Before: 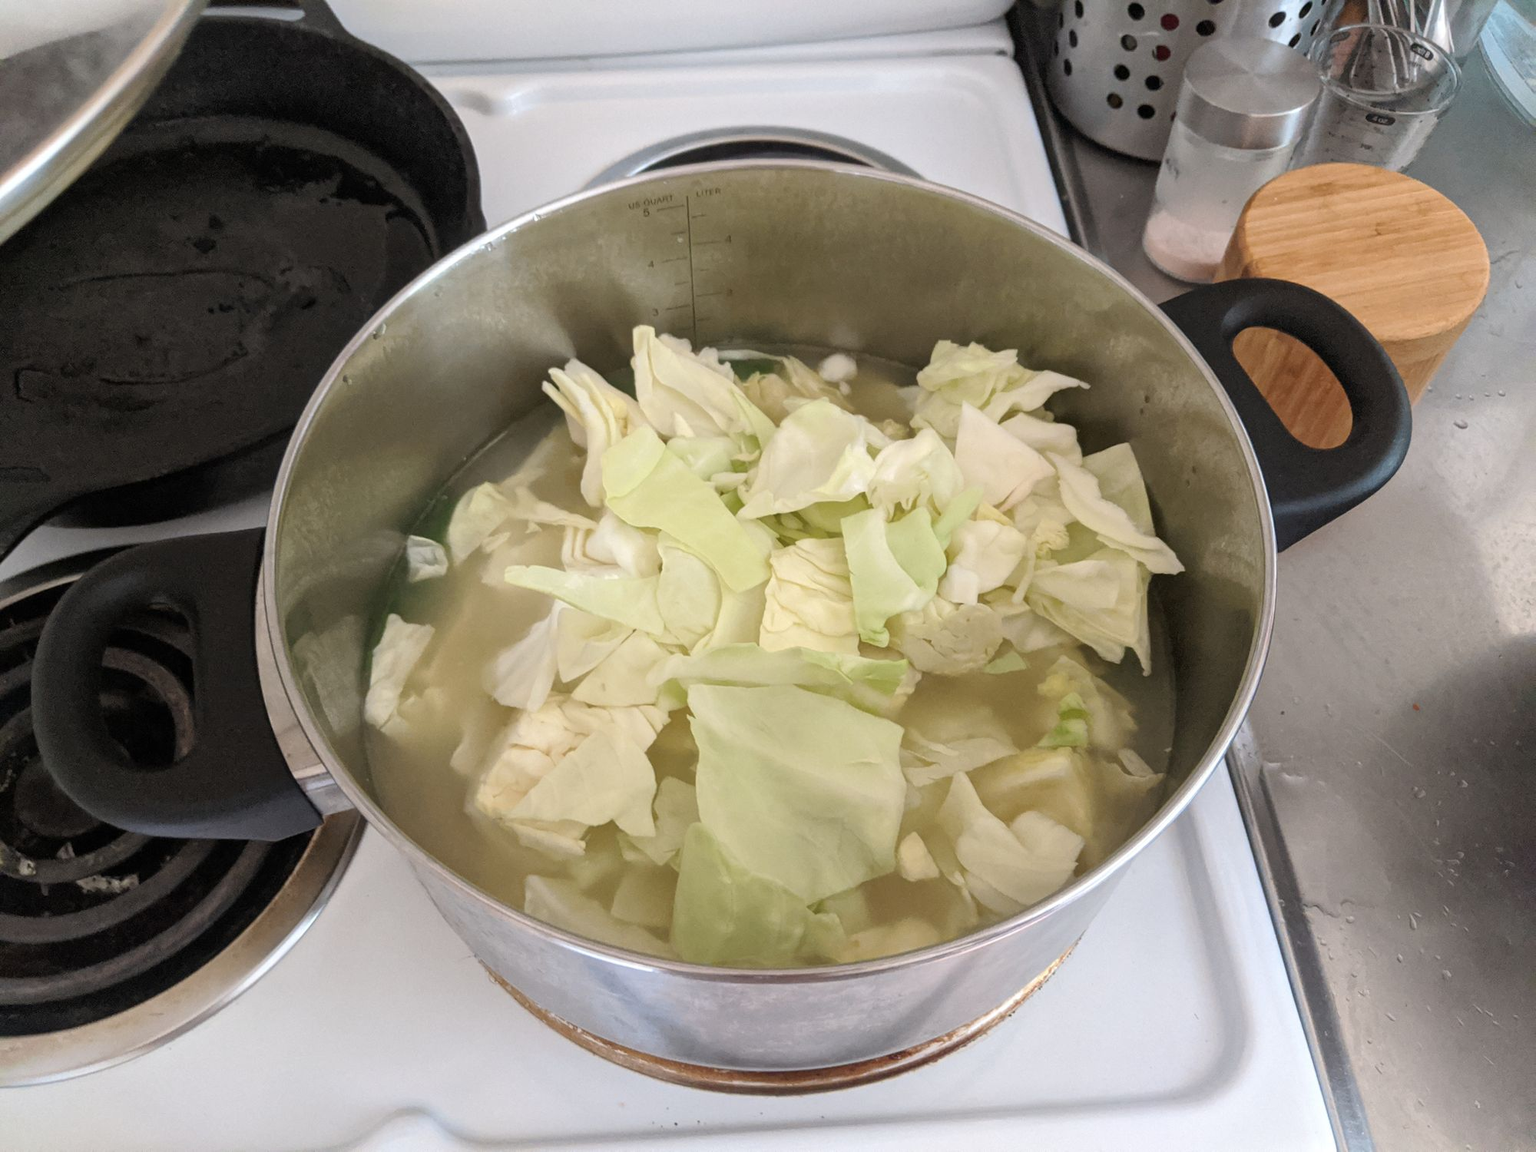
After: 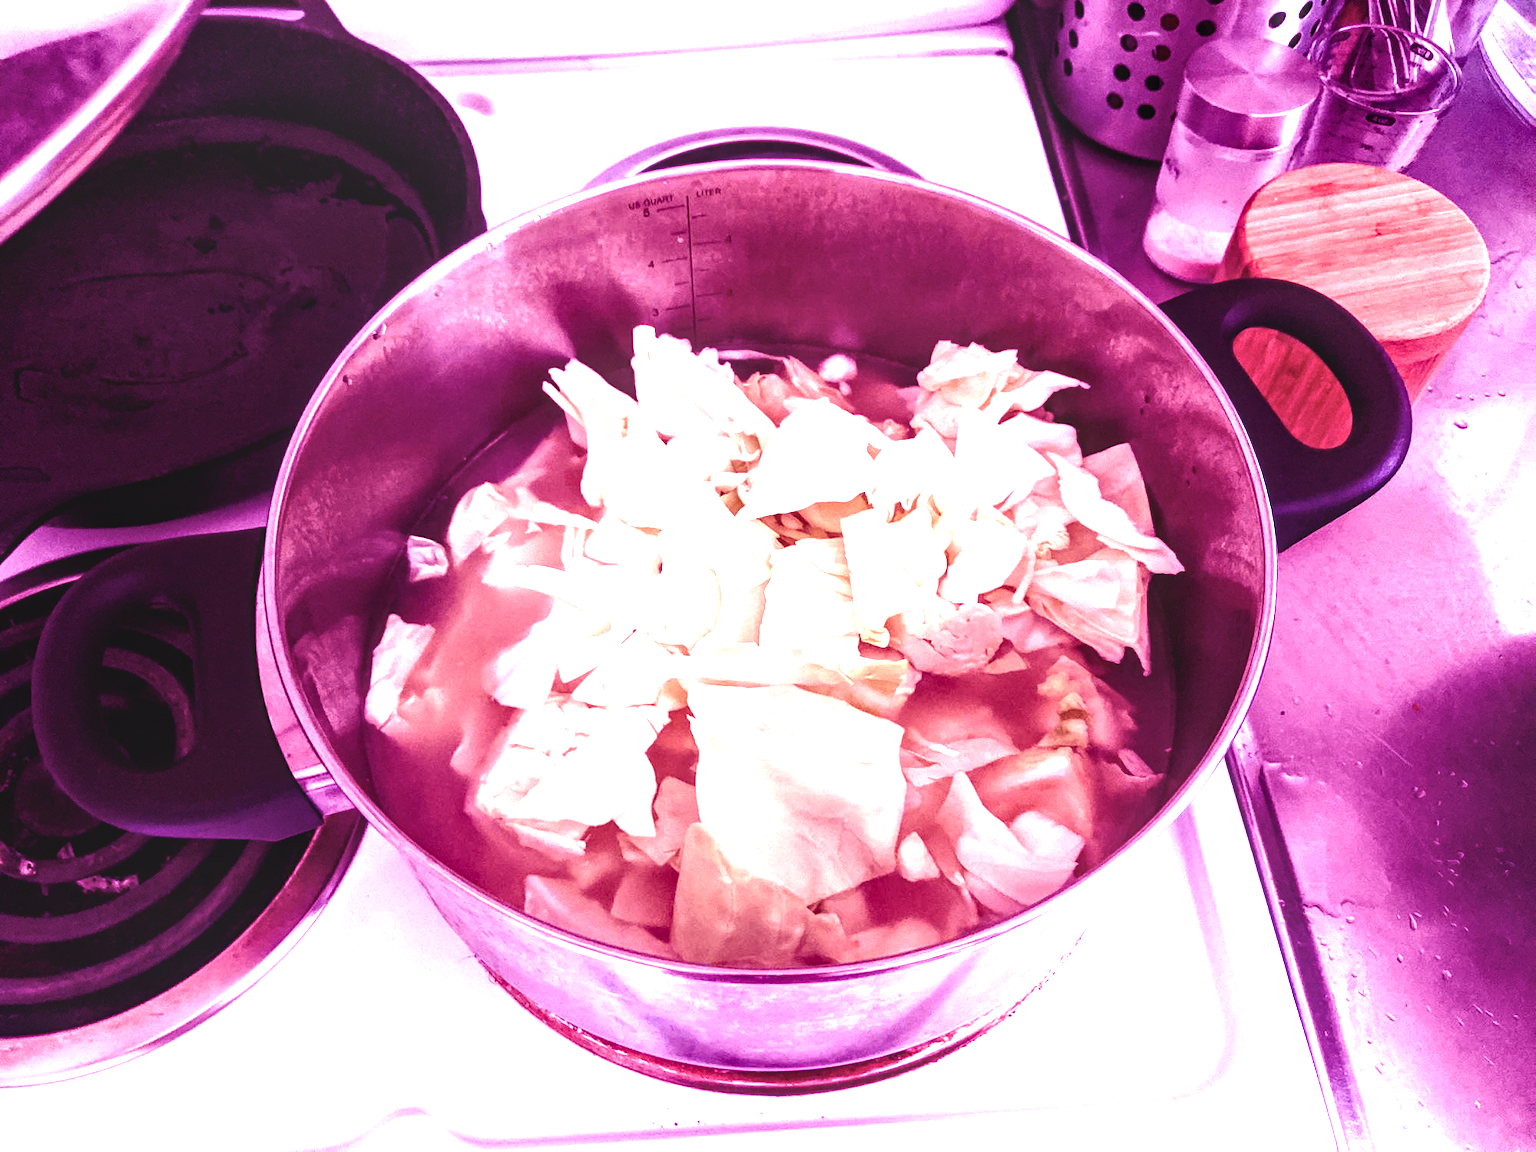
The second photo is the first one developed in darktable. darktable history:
white balance: red 1.188, blue 1.11
local contrast: on, module defaults
exposure: black level correction 0, exposure 0.68 EV, compensate exposure bias true, compensate highlight preservation false
contrast brightness saturation: contrast 0.03, brightness -0.04
color balance rgb: shadows lift › chroma 2%, shadows lift › hue 135.47°, highlights gain › chroma 2%, highlights gain › hue 291.01°, global offset › luminance 0.5%, perceptual saturation grading › global saturation -10.8%, perceptual saturation grading › highlights -26.83%, perceptual saturation grading › shadows 21.25%, perceptual brilliance grading › highlights 17.77%, perceptual brilliance grading › mid-tones 31.71%, perceptual brilliance grading › shadows -31.01%, global vibrance 24.91%
color balance: mode lift, gamma, gain (sRGB), lift [1, 1, 0.101, 1]
